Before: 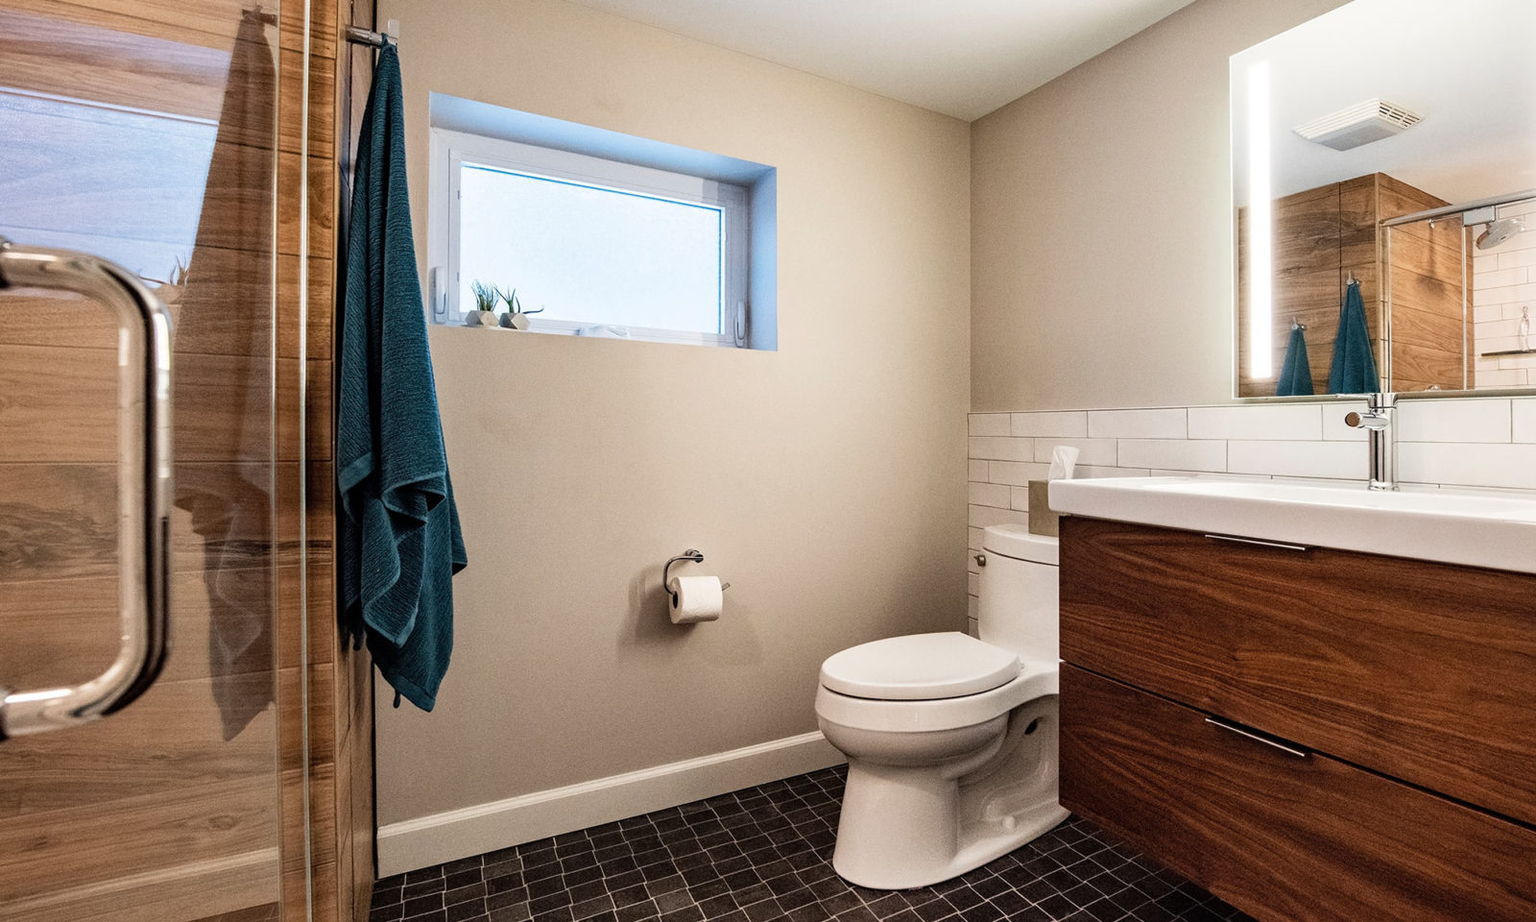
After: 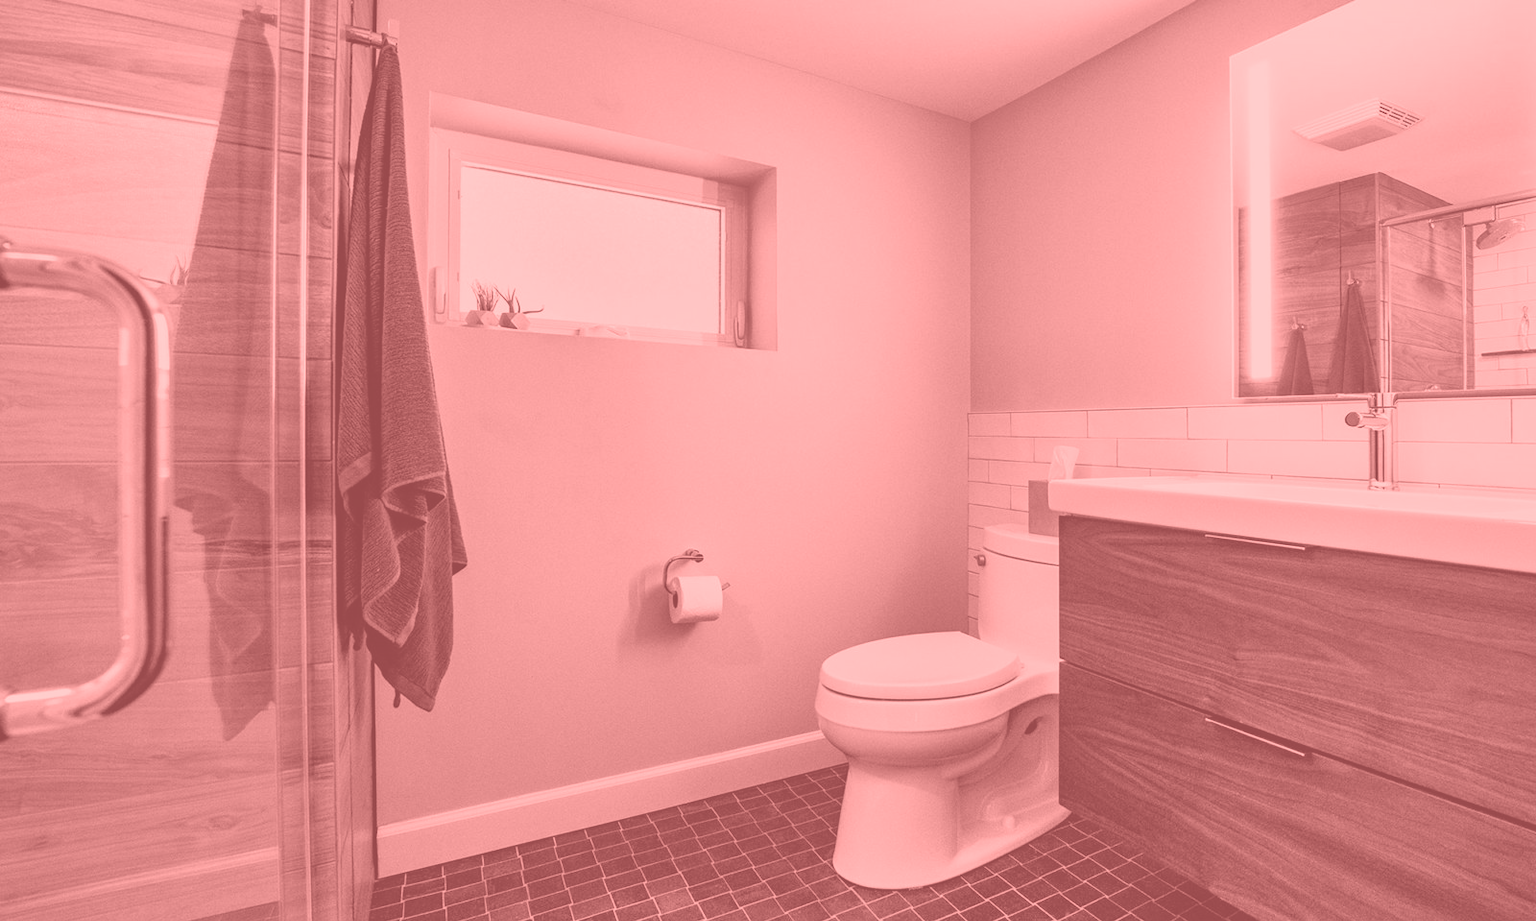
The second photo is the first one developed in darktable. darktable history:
shadows and highlights: shadows 43.71, white point adjustment -1.46, soften with gaussian
contrast brightness saturation: saturation -0.05
colorize: saturation 51%, source mix 50.67%, lightness 50.67%
